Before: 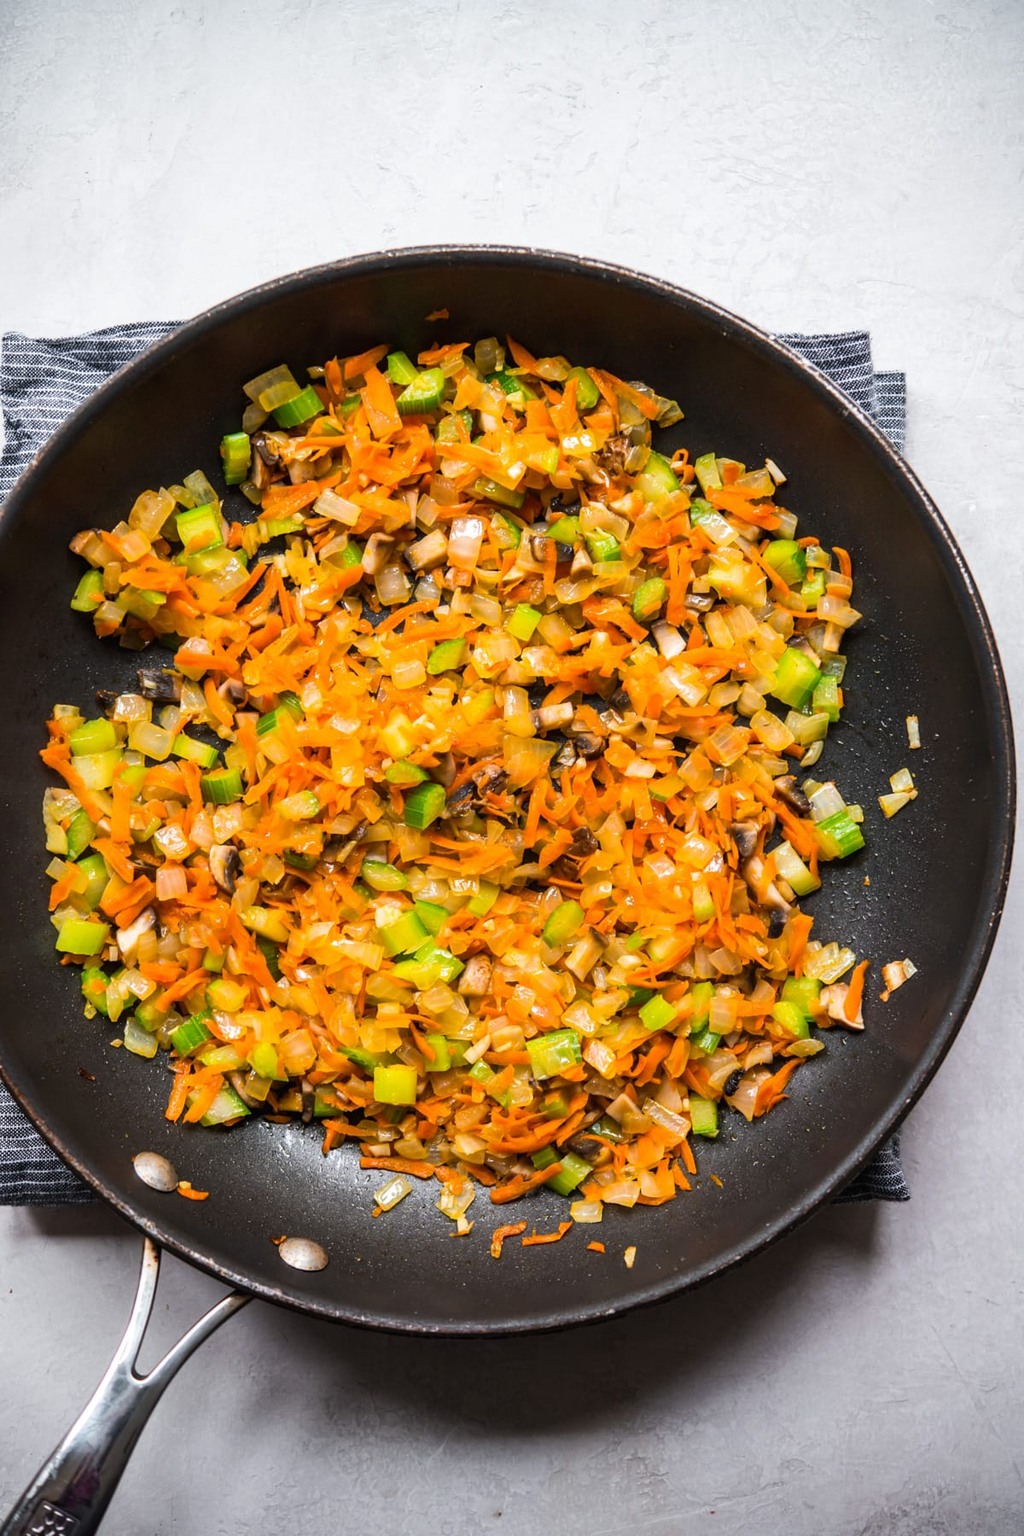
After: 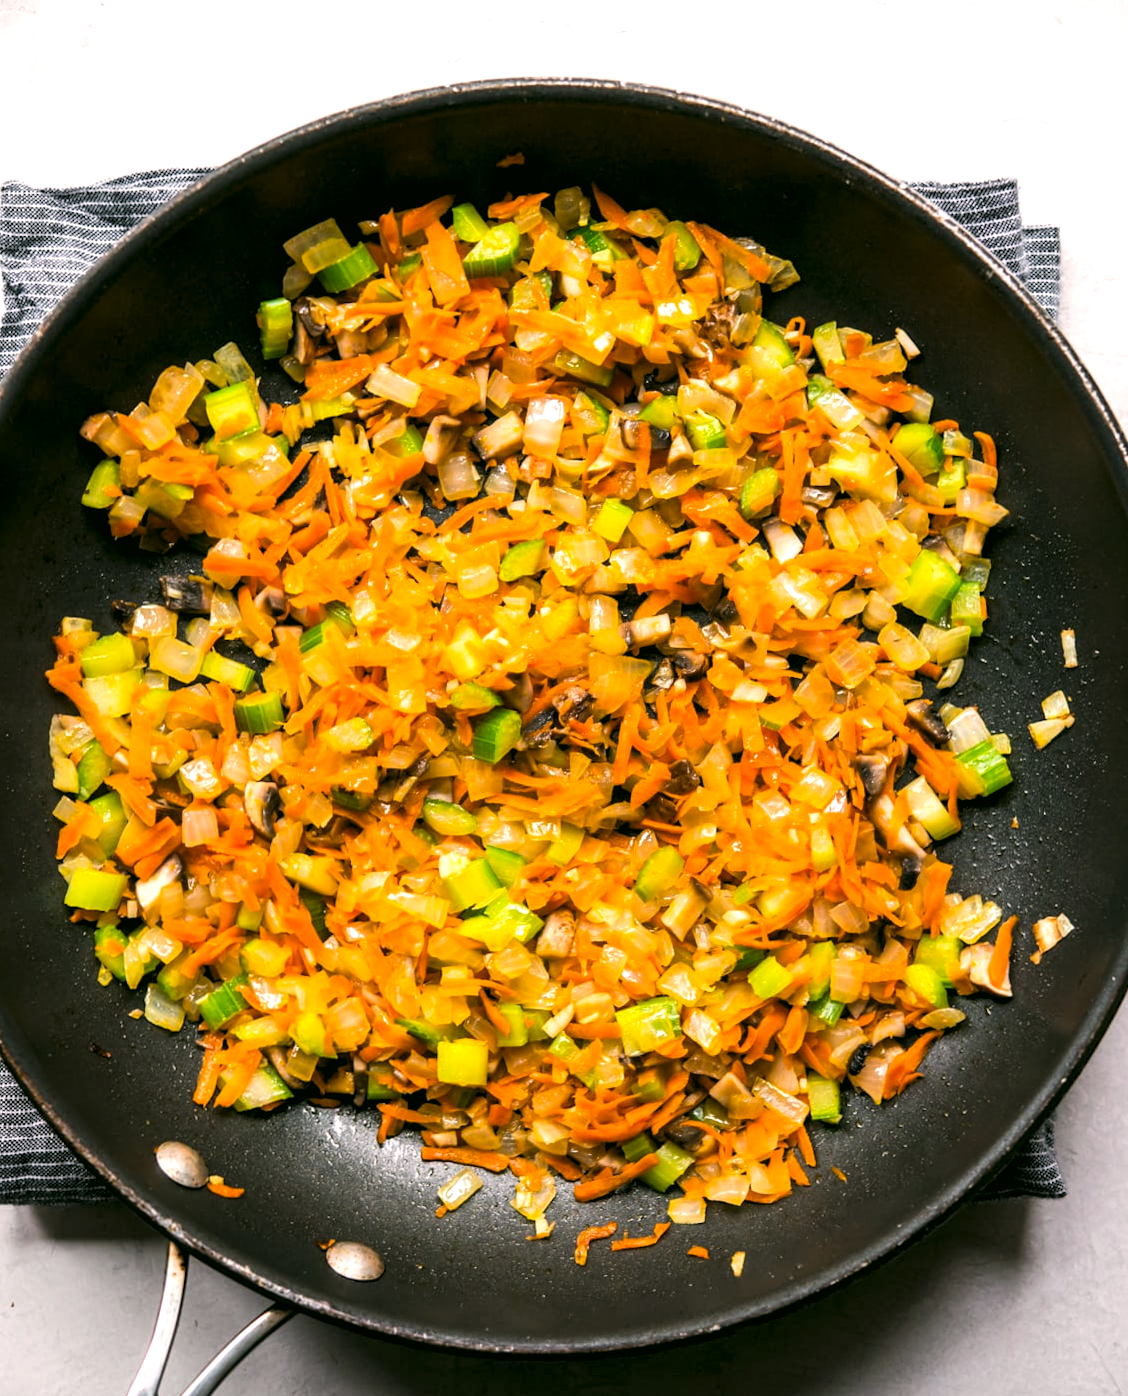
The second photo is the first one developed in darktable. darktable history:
levels: gray 50.89%, levels [0.055, 0.477, 0.9]
crop and rotate: angle 0.066°, top 11.596%, right 5.822%, bottom 10.668%
contrast equalizer: y [[0.5, 0.5, 0.472, 0.5, 0.5, 0.5], [0.5 ×6], [0.5 ×6], [0 ×6], [0 ×6]], mix 0.741
color correction: highlights a* 4.25, highlights b* 4.93, shadows a* -6.97, shadows b* 5.05
